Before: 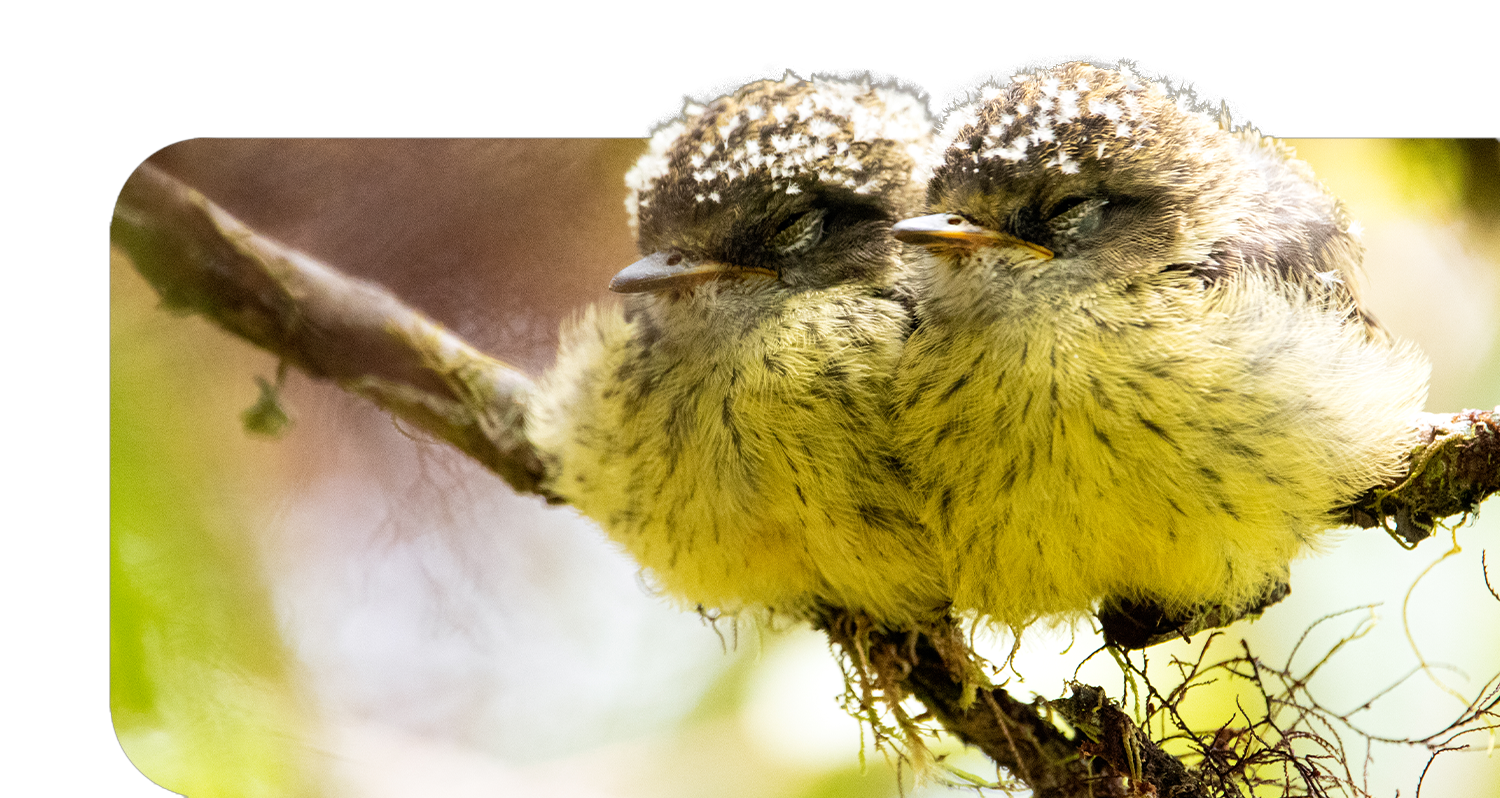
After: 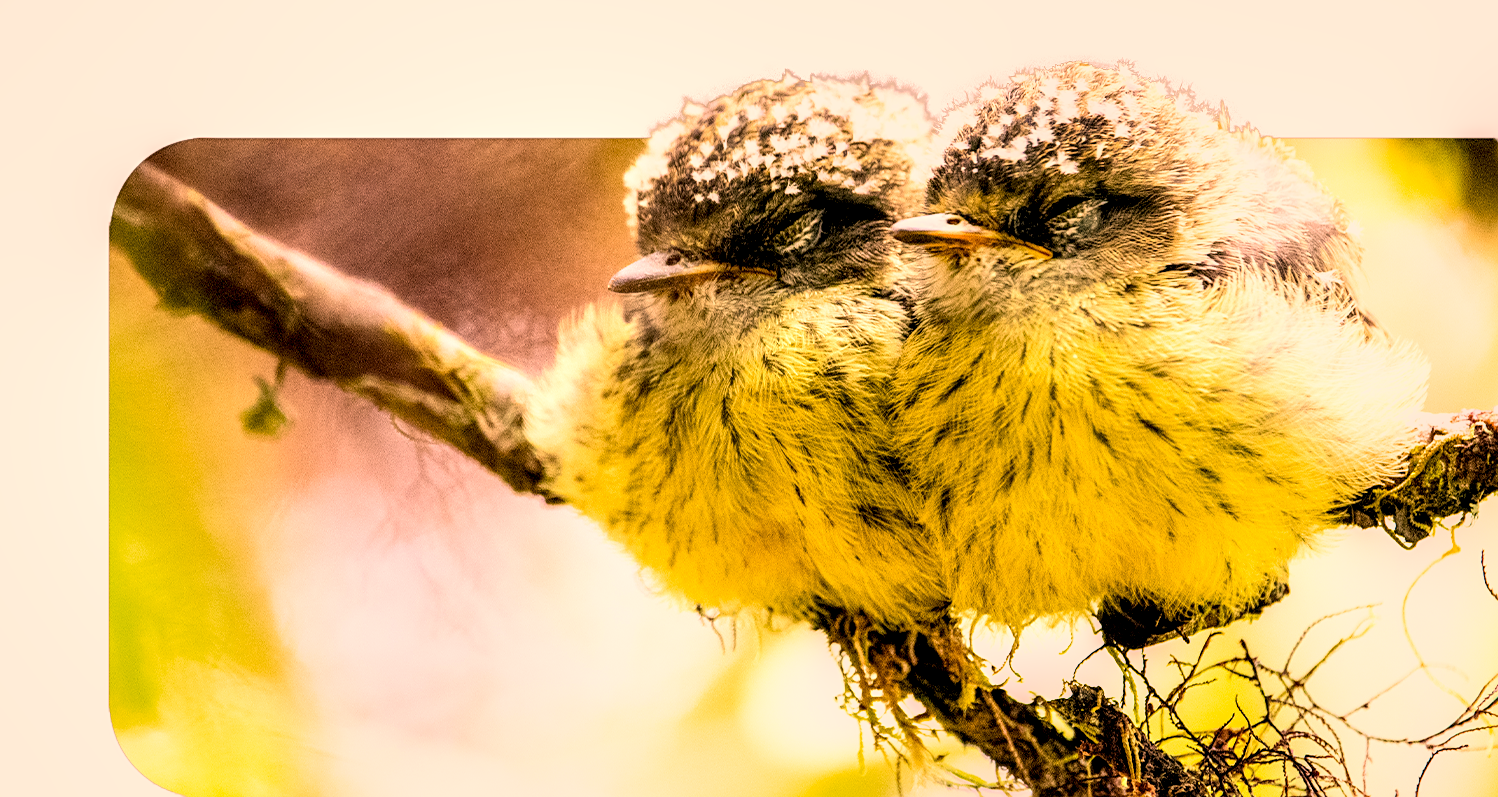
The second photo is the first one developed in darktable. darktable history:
exposure: black level correction 0, exposure 1.2 EV, compensate highlight preservation false
filmic rgb: black relative exposure -7.65 EV, white relative exposure 4.56 EV, hardness 3.61, color science v6 (2022)
crop and rotate: left 0.126%
sharpen: radius 1.967
color correction: highlights a* 21.16, highlights b* 19.61
local contrast: highlights 19%, detail 186%
contrast equalizer: octaves 7, y [[0.502, 0.505, 0.512, 0.529, 0.564, 0.588], [0.5 ×6], [0.502, 0.505, 0.512, 0.529, 0.564, 0.588], [0, 0.001, 0.001, 0.004, 0.008, 0.011], [0, 0.001, 0.001, 0.004, 0.008, 0.011]], mix -1
